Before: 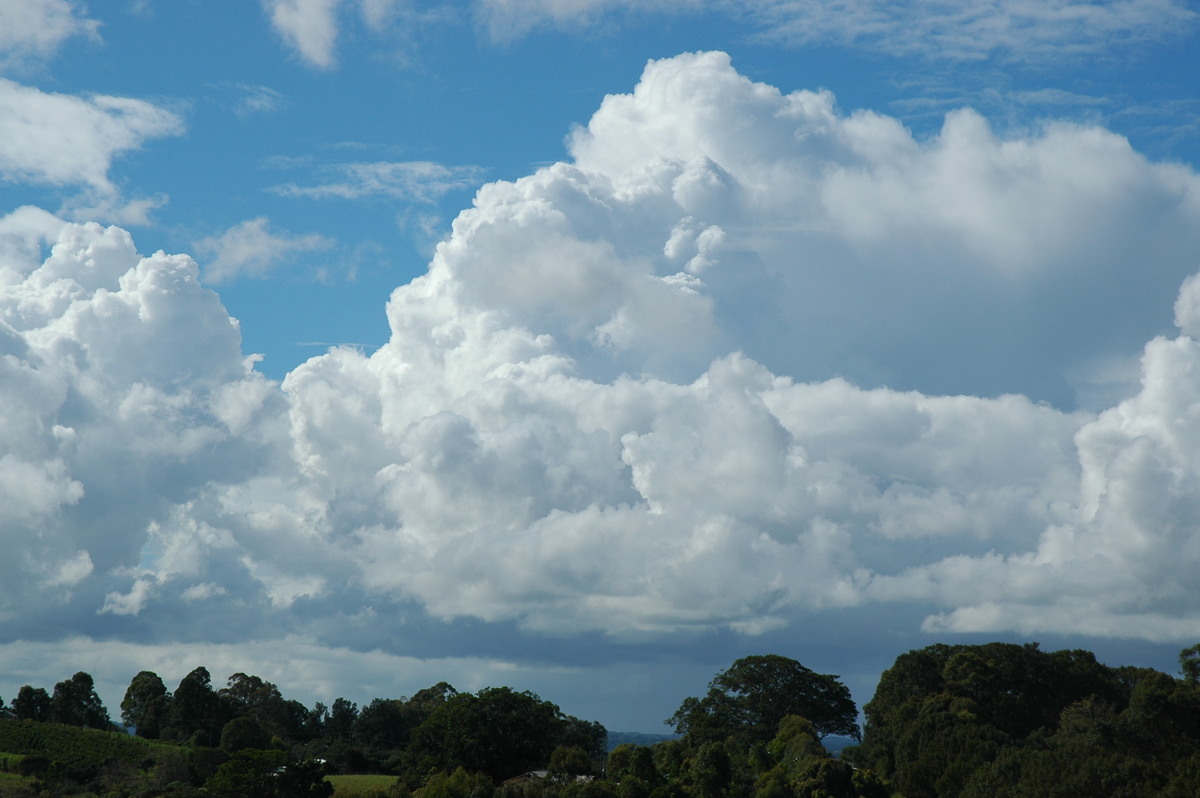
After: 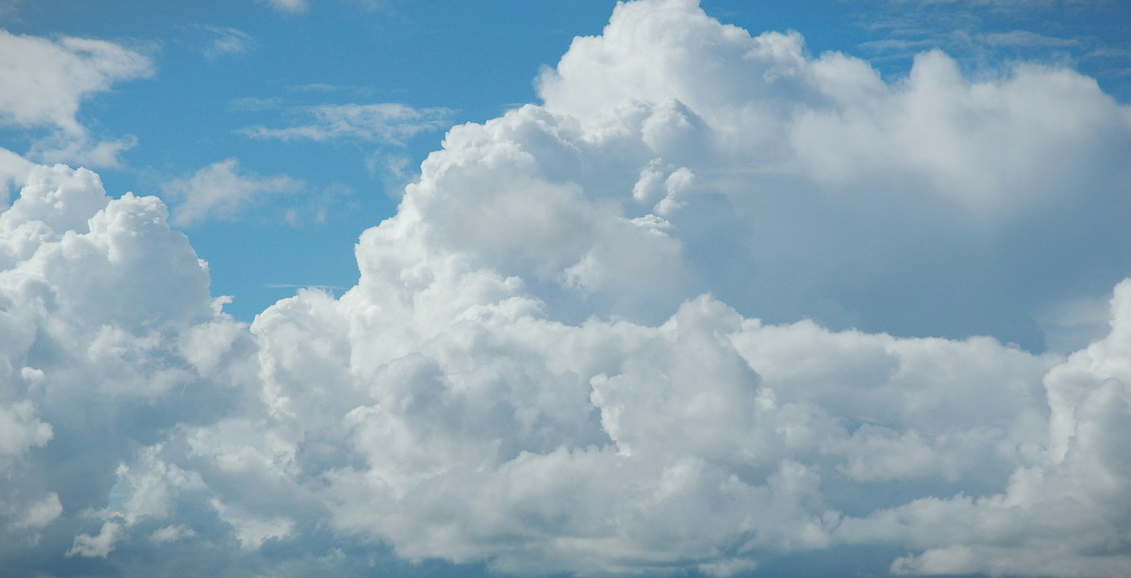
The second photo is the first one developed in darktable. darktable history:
vignetting: fall-off start 100.07%, fall-off radius 65.41%, brightness -0.417, saturation -0.293, automatic ratio true
tone curve: curves: ch0 [(0, 0) (0.068, 0.031) (0.175, 0.132) (0.337, 0.304) (0.498, 0.511) (0.748, 0.762) (0.993, 0.954)]; ch1 [(0, 0) (0.294, 0.184) (0.359, 0.34) (0.362, 0.35) (0.43, 0.41) (0.476, 0.457) (0.499, 0.5) (0.529, 0.523) (0.677, 0.762) (1, 1)]; ch2 [(0, 0) (0.431, 0.419) (0.495, 0.502) (0.524, 0.534) (0.557, 0.56) (0.634, 0.654) (0.728, 0.722) (1, 1)], preserve colors none
crop: left 2.611%, top 7.302%, right 3.136%, bottom 20.204%
